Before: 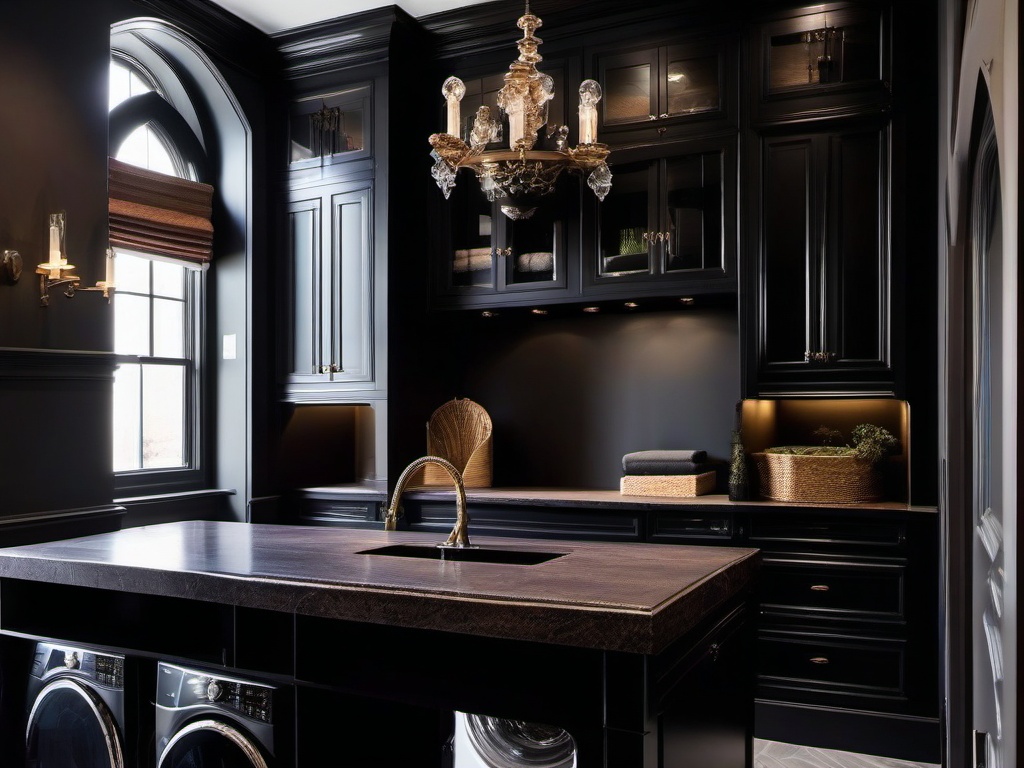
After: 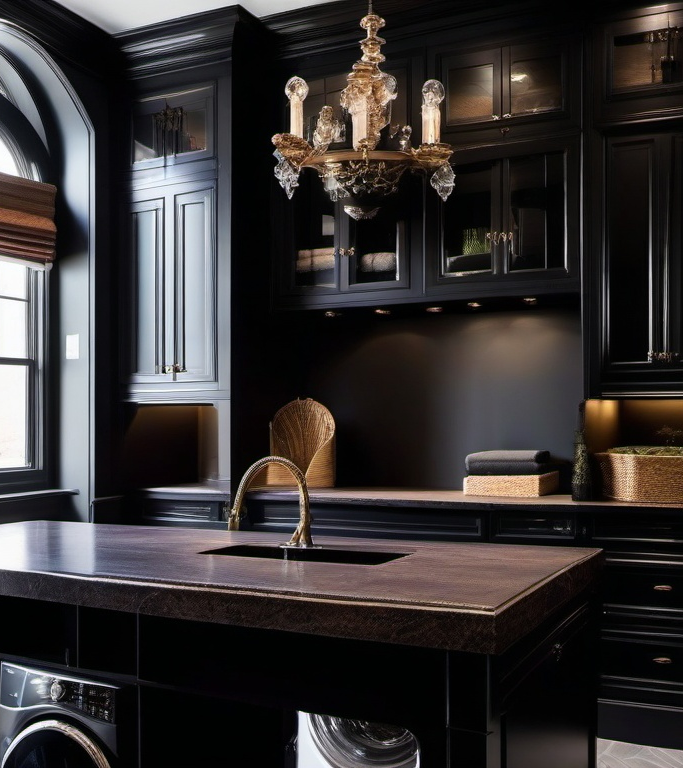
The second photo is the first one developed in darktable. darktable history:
crop and rotate: left 15.389%, right 17.843%
